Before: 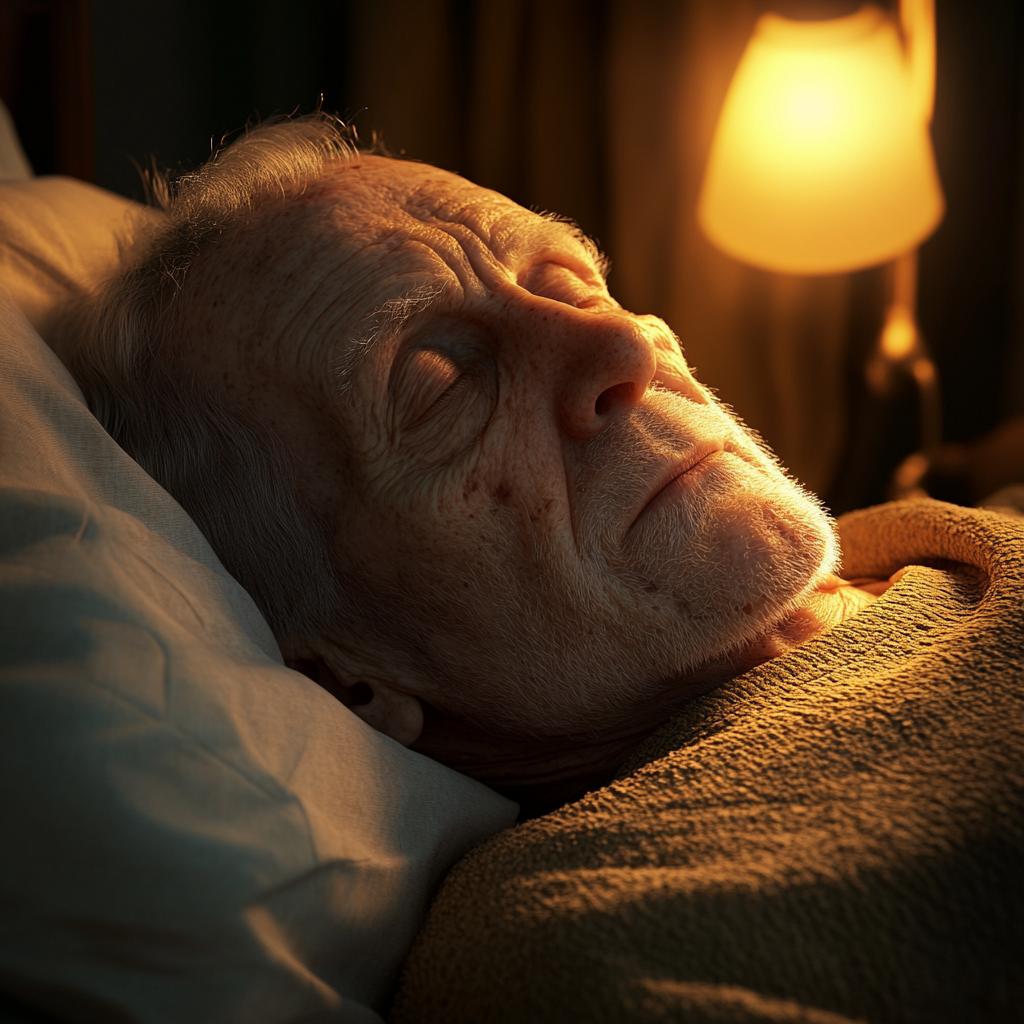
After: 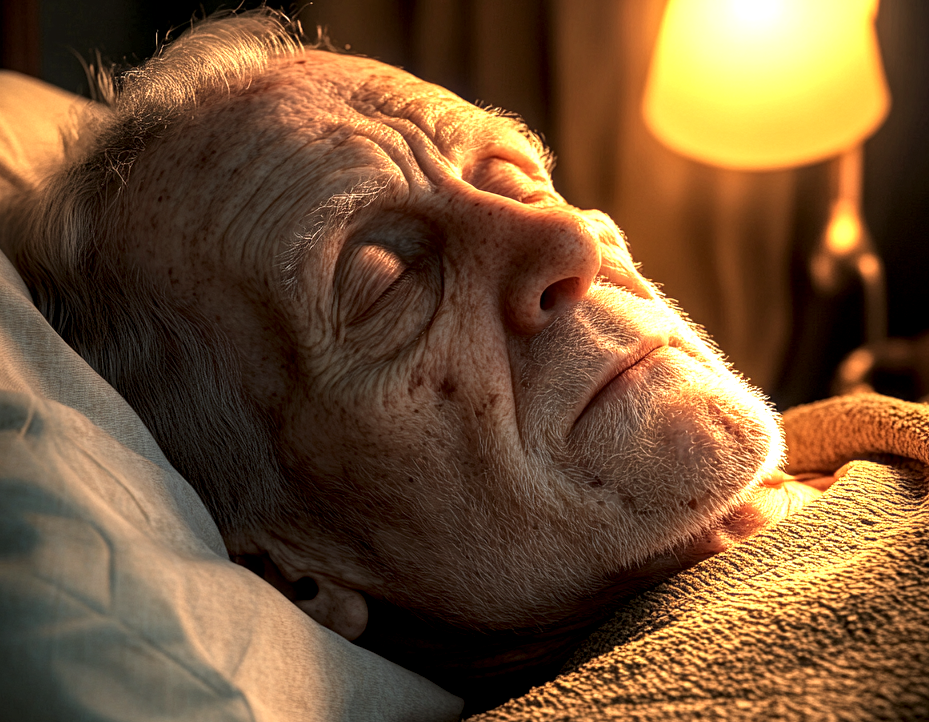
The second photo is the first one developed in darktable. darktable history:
exposure: exposure 0.782 EV, compensate exposure bias true, compensate highlight preservation false
crop: left 5.455%, top 10.264%, right 3.794%, bottom 19.15%
local contrast: highlights 77%, shadows 56%, detail 174%, midtone range 0.435
levels: black 0.036%, white 99.98%
